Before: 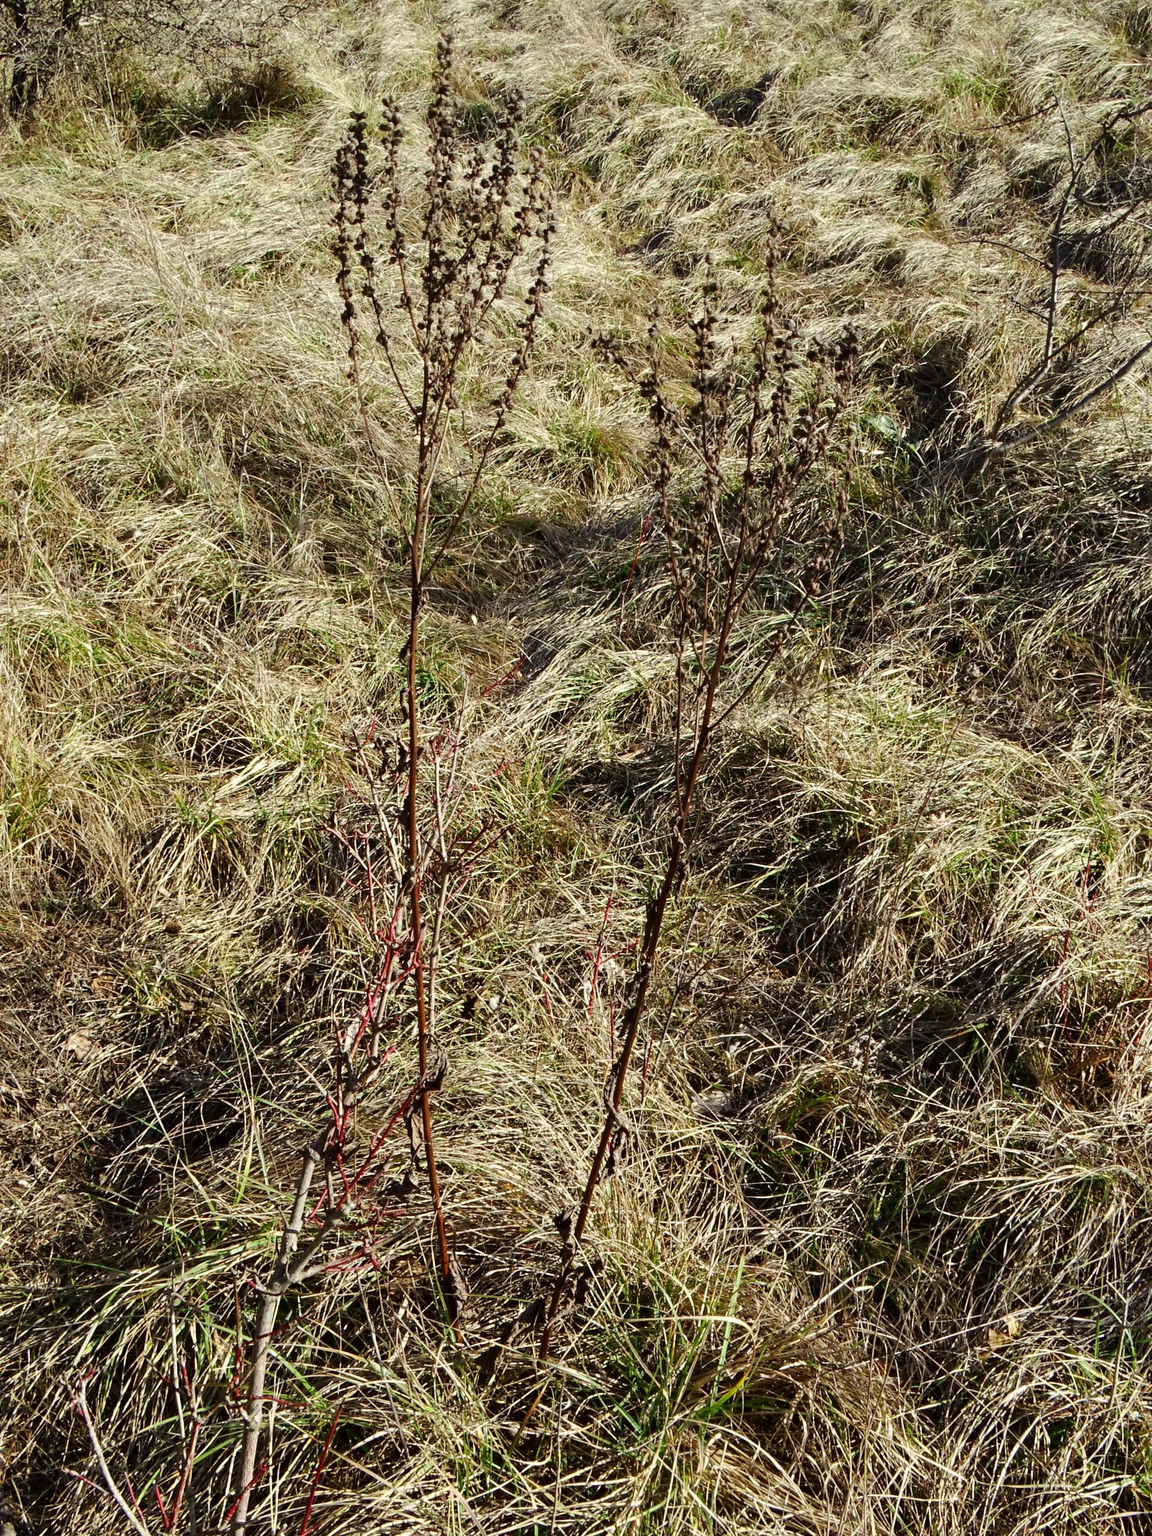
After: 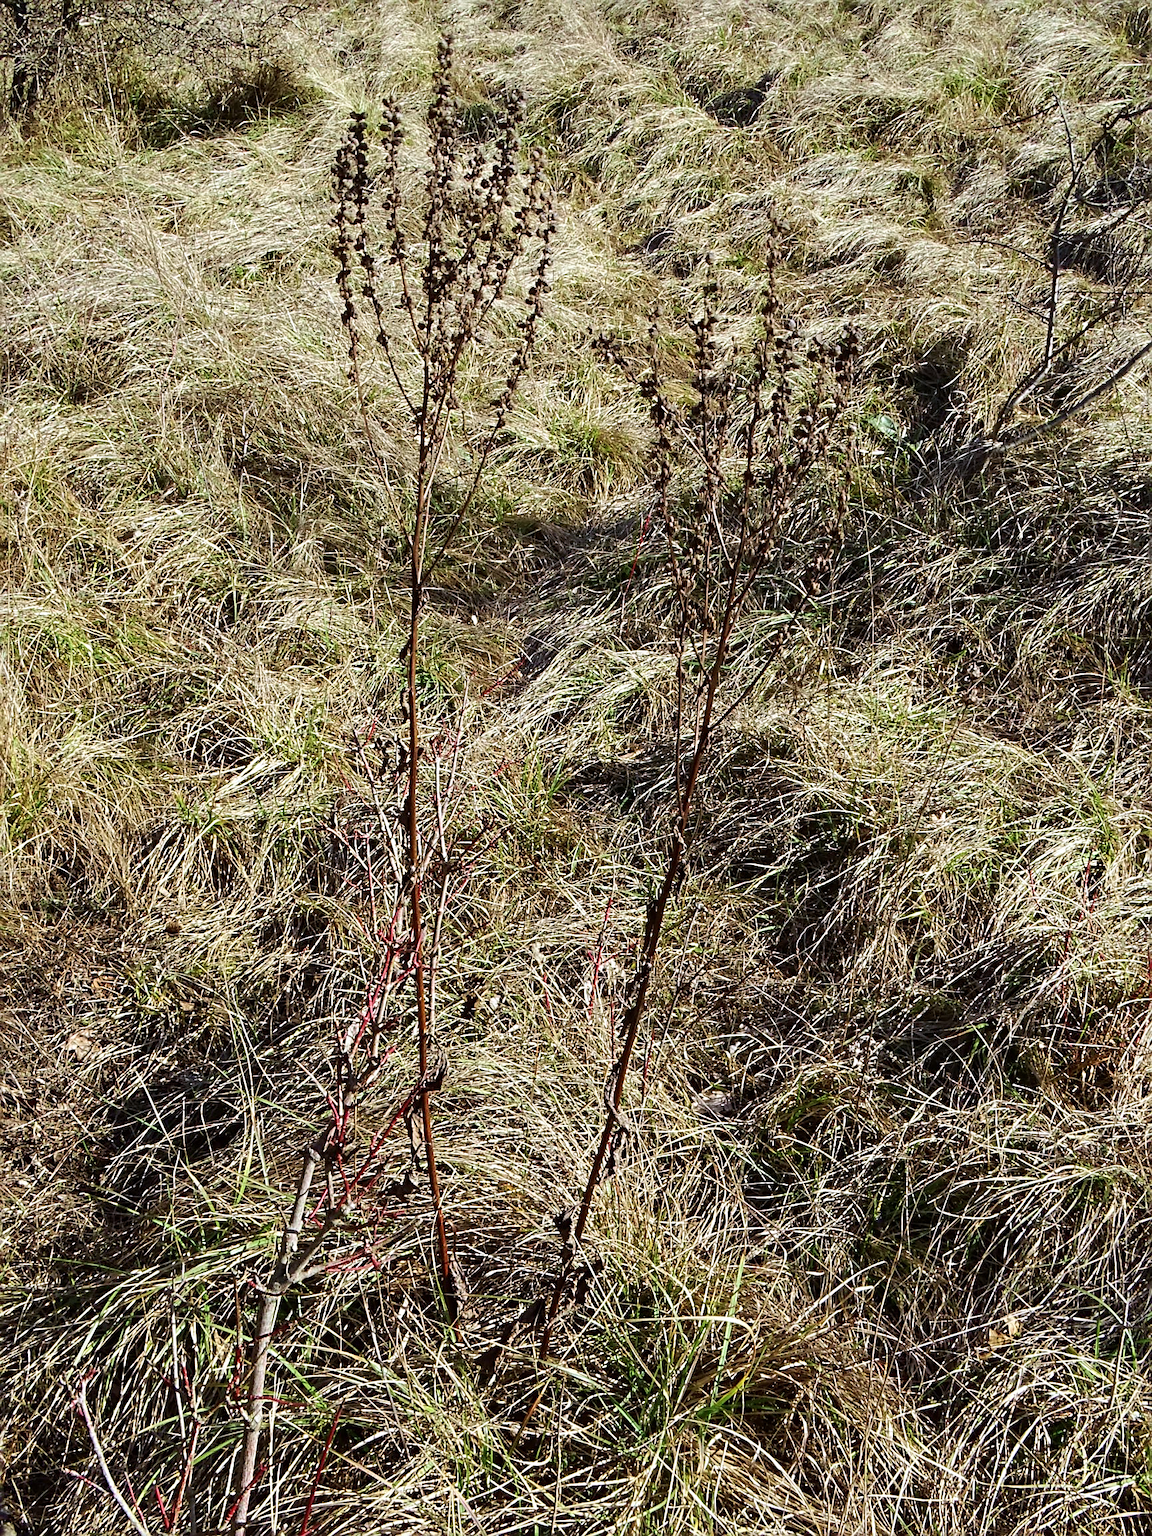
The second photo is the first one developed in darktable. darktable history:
sharpen: amount 0.58
color calibration: illuminant as shot in camera, x 0.358, y 0.373, temperature 4628.91 K
velvia: on, module defaults
